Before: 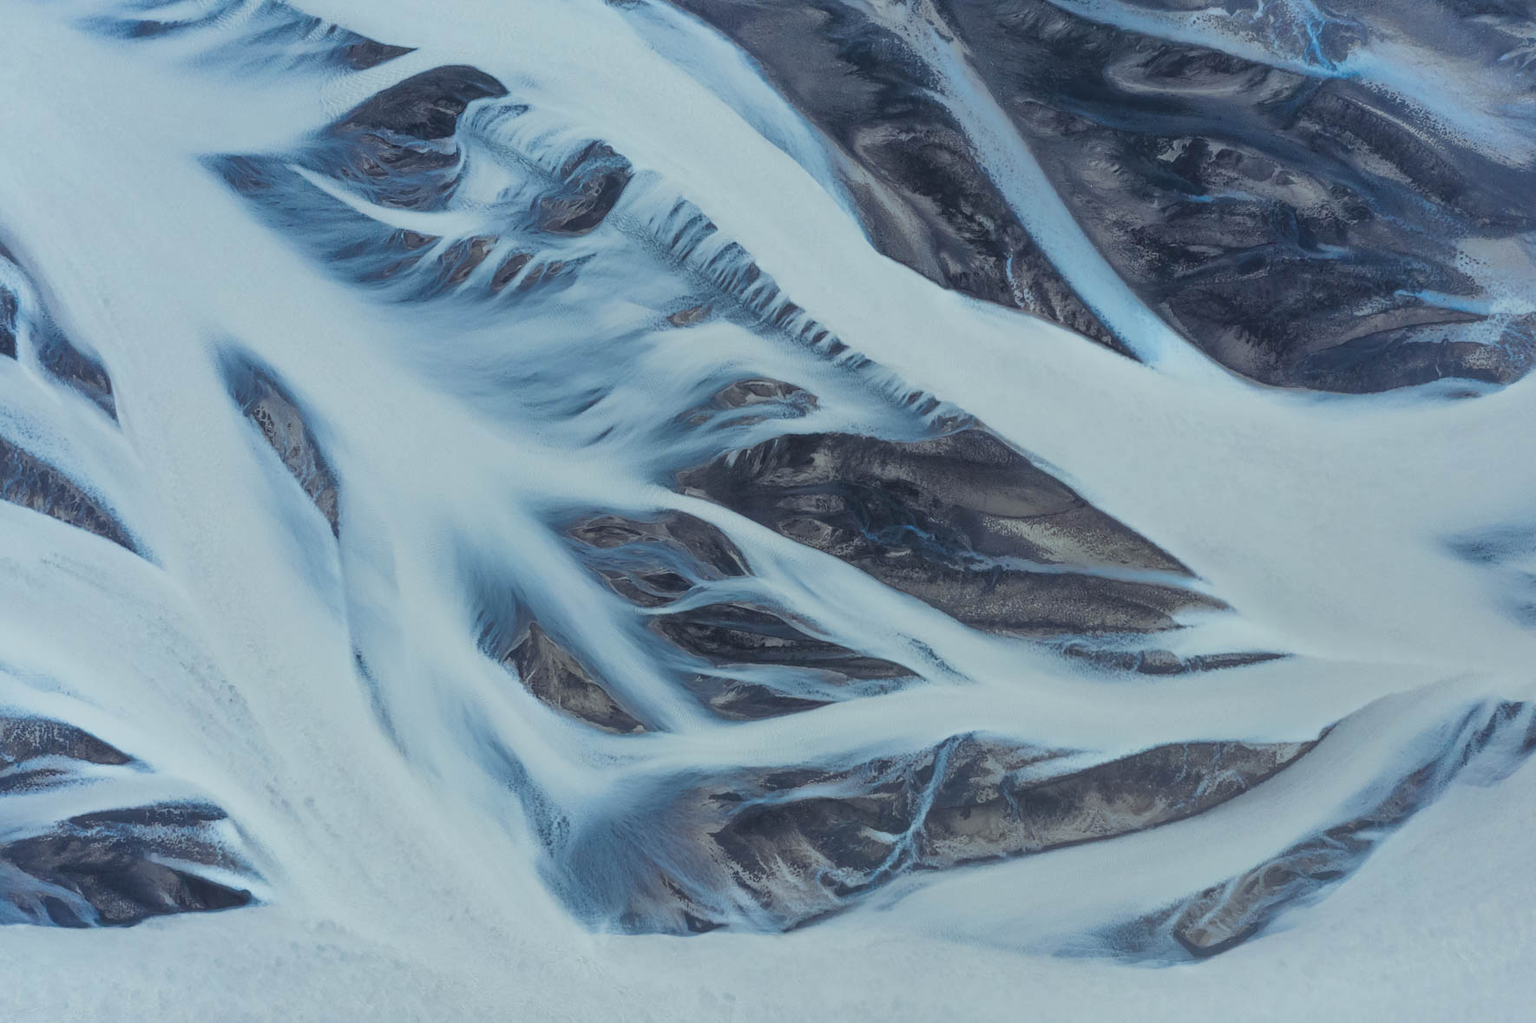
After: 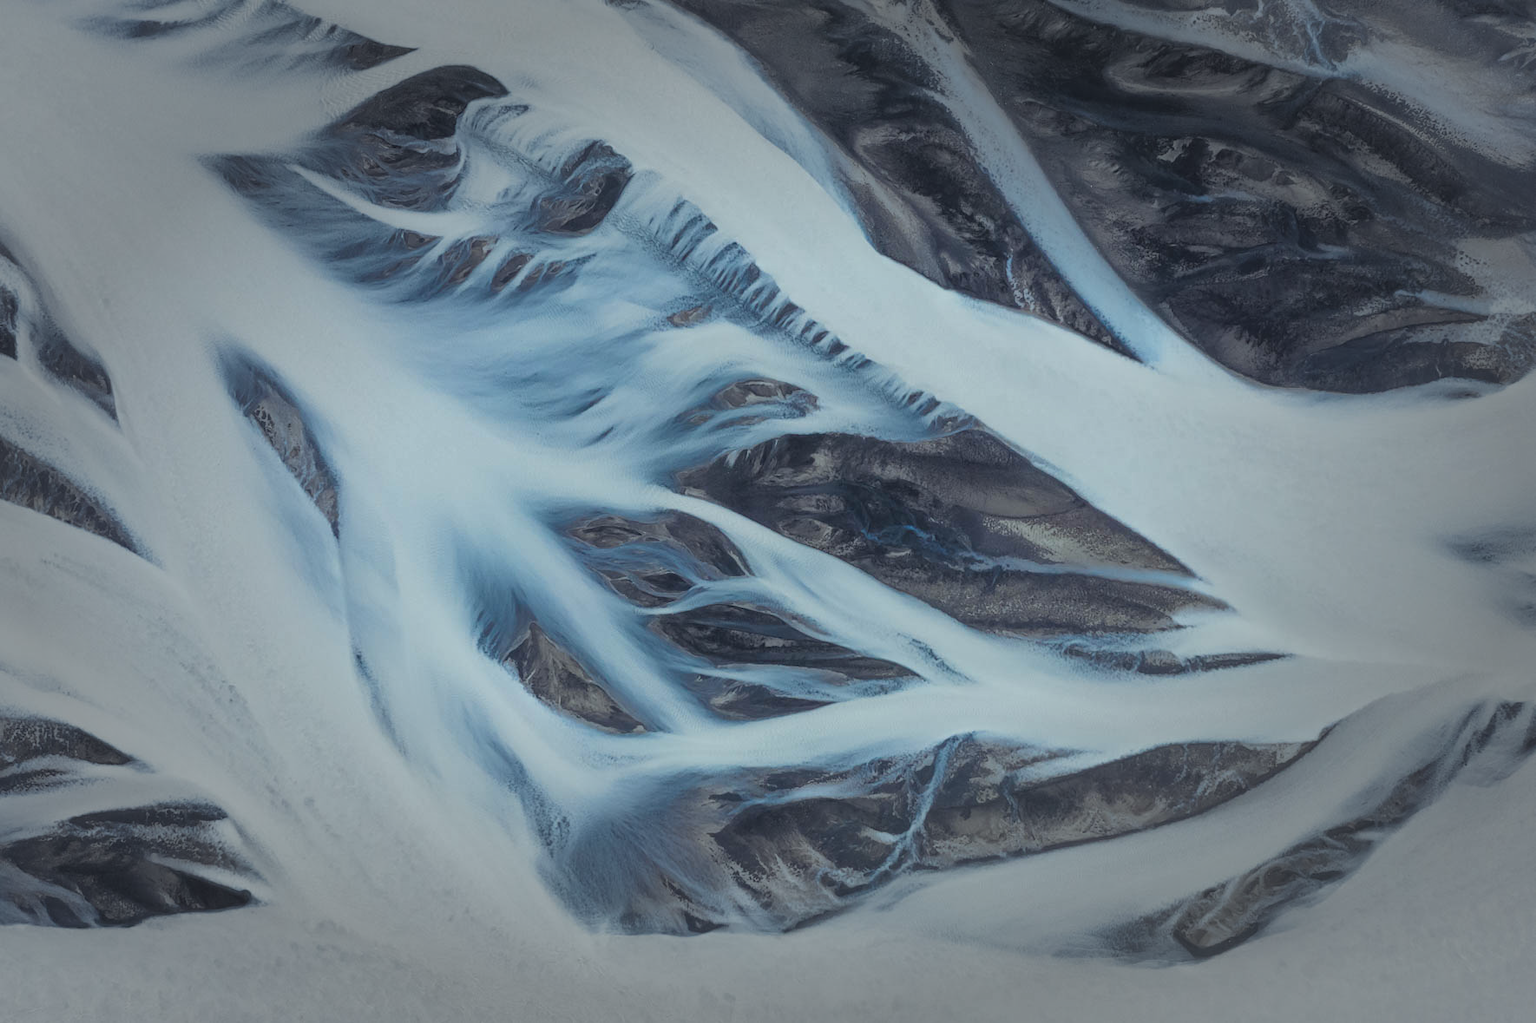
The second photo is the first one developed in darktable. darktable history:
tone equalizer: on, module defaults
vignetting: fall-off start 48.3%, automatic ratio true, width/height ratio 1.29
